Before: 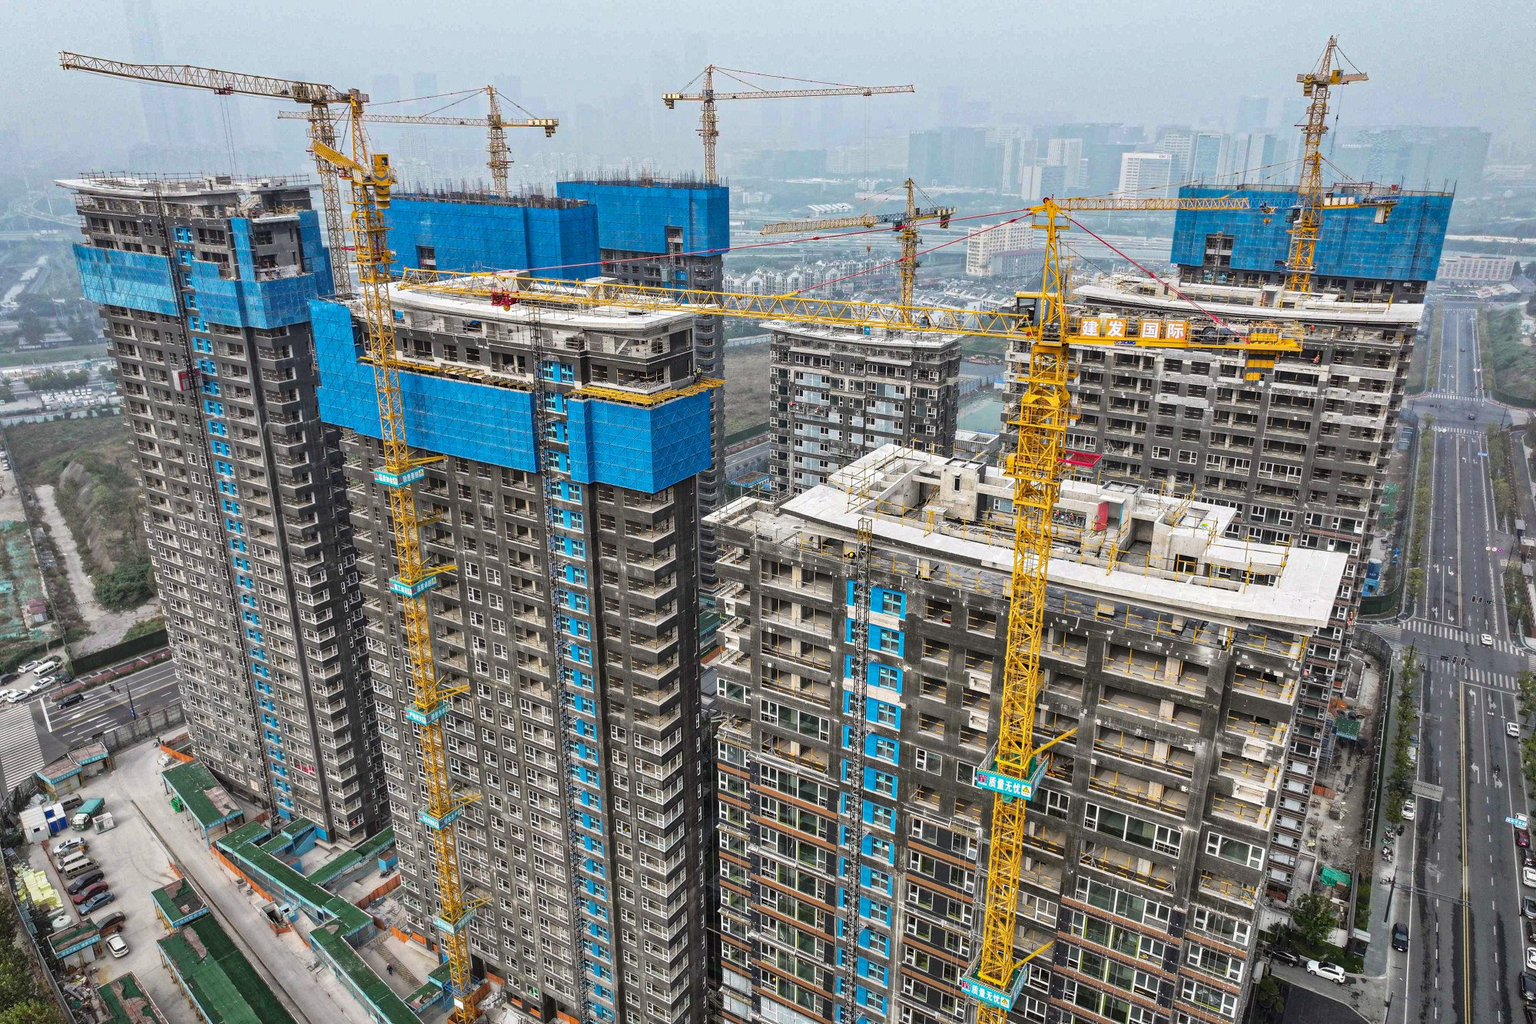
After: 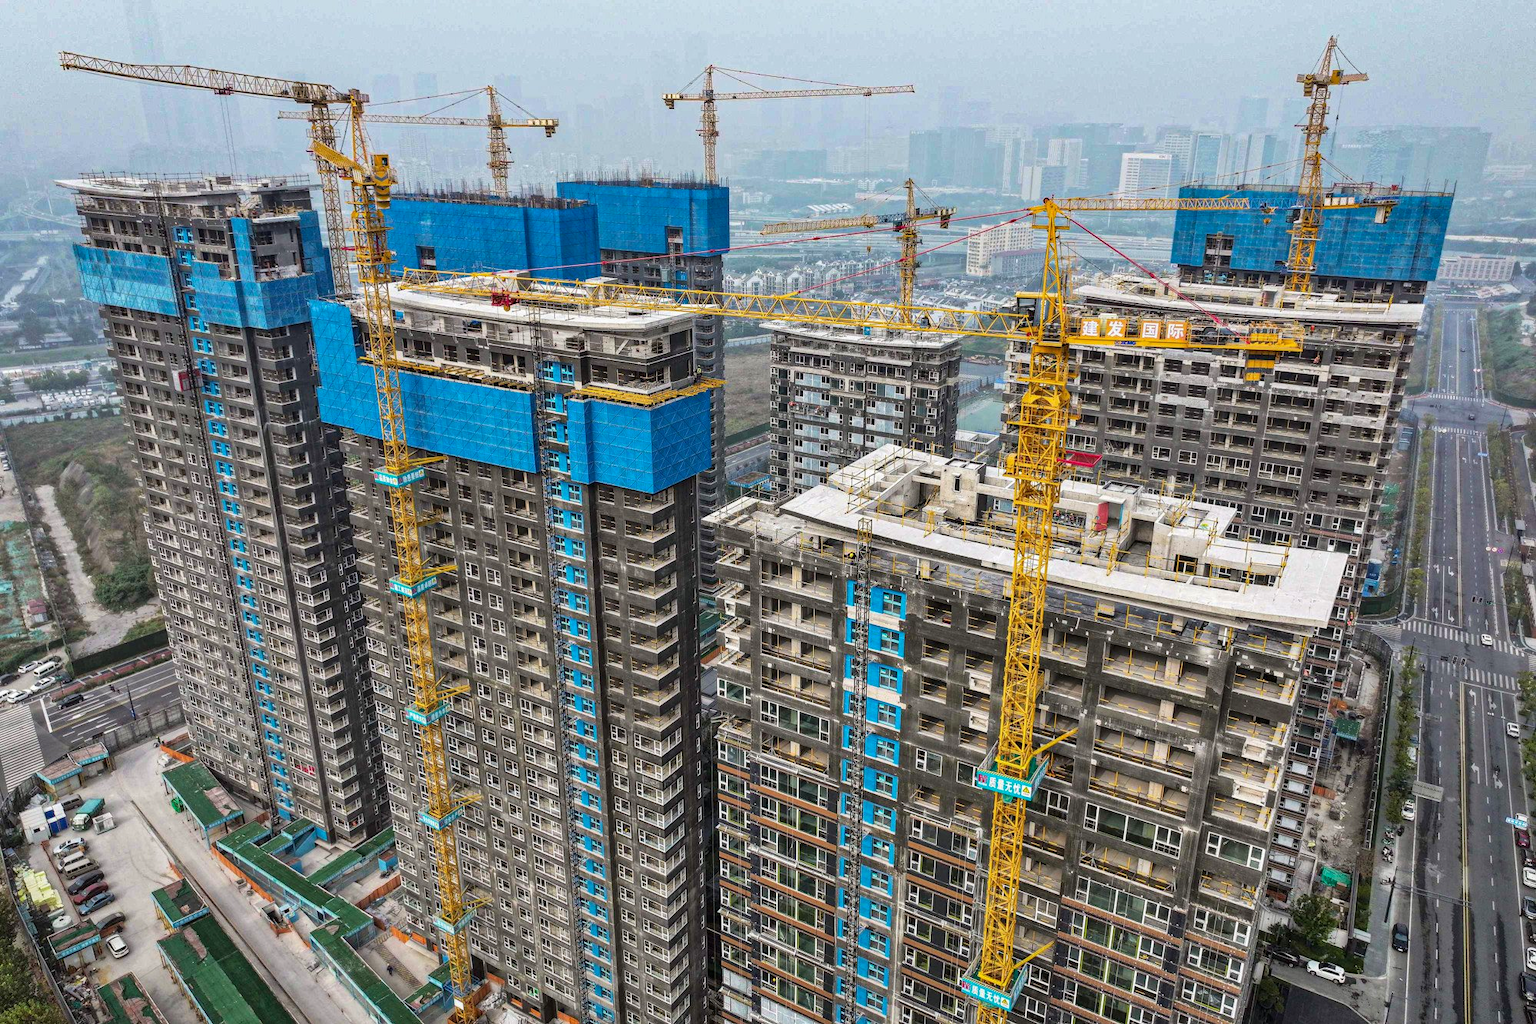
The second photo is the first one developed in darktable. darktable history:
velvia: strength 16.74%
local contrast: highlights 63%, shadows 106%, detail 106%, midtone range 0.534
exposure: compensate highlight preservation false
